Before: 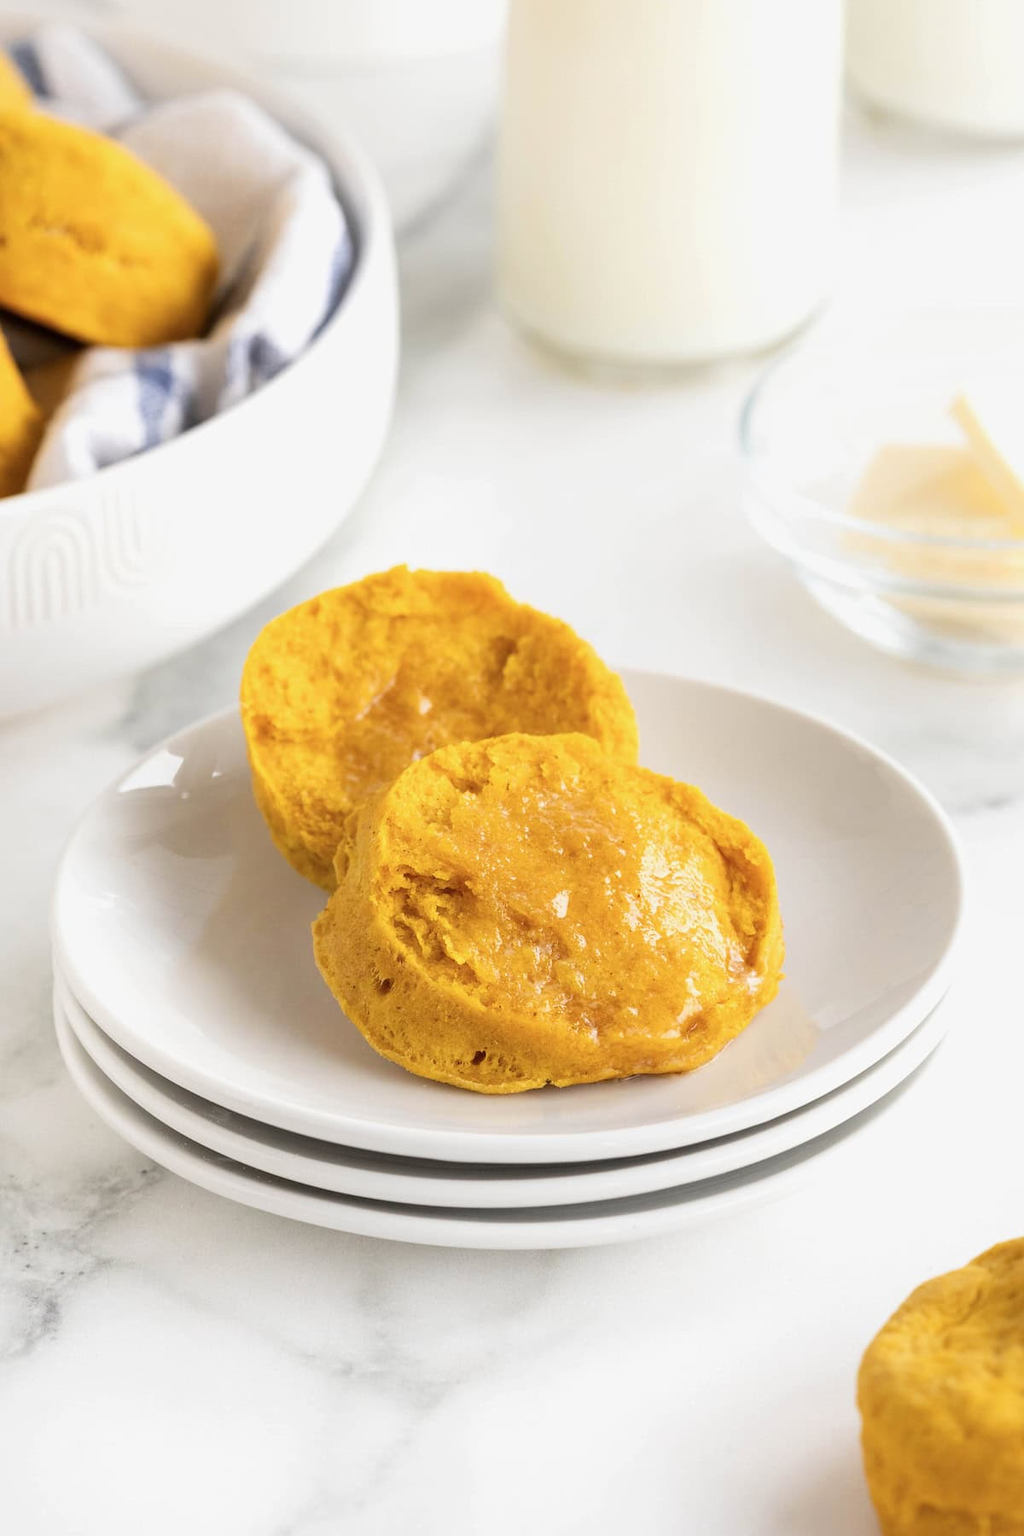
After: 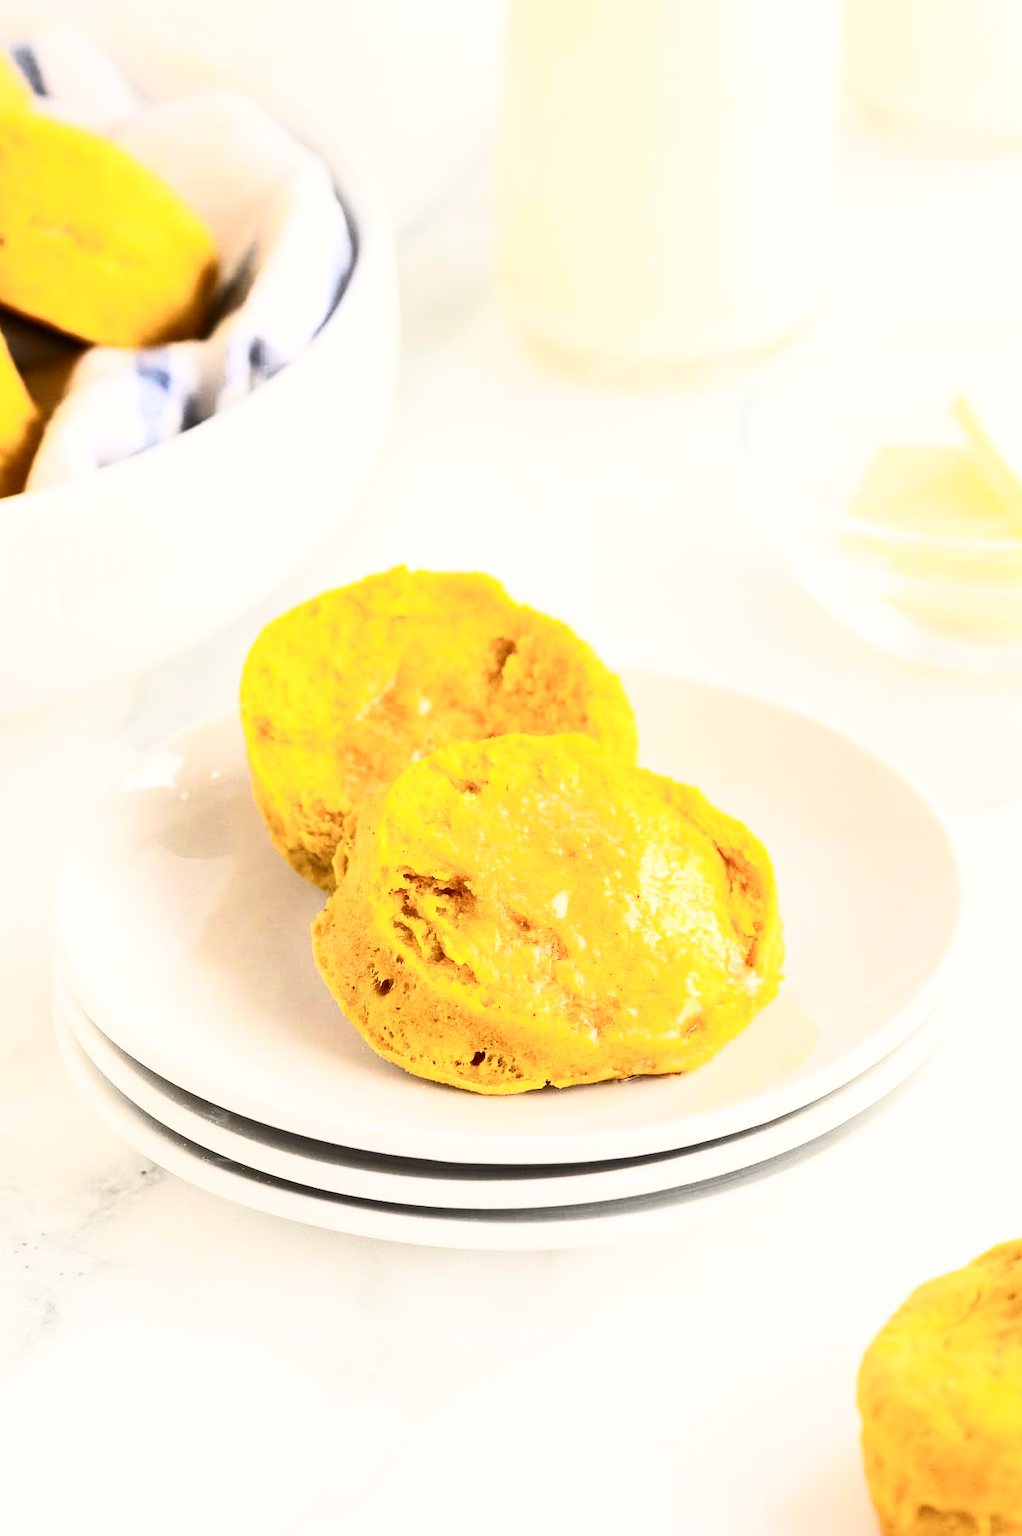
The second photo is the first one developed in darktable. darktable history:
crop and rotate: left 0.085%, bottom 0.003%
color correction: highlights a* 0.72, highlights b* 2.78, saturation 1.08
contrast brightness saturation: contrast 0.601, brightness 0.336, saturation 0.14
